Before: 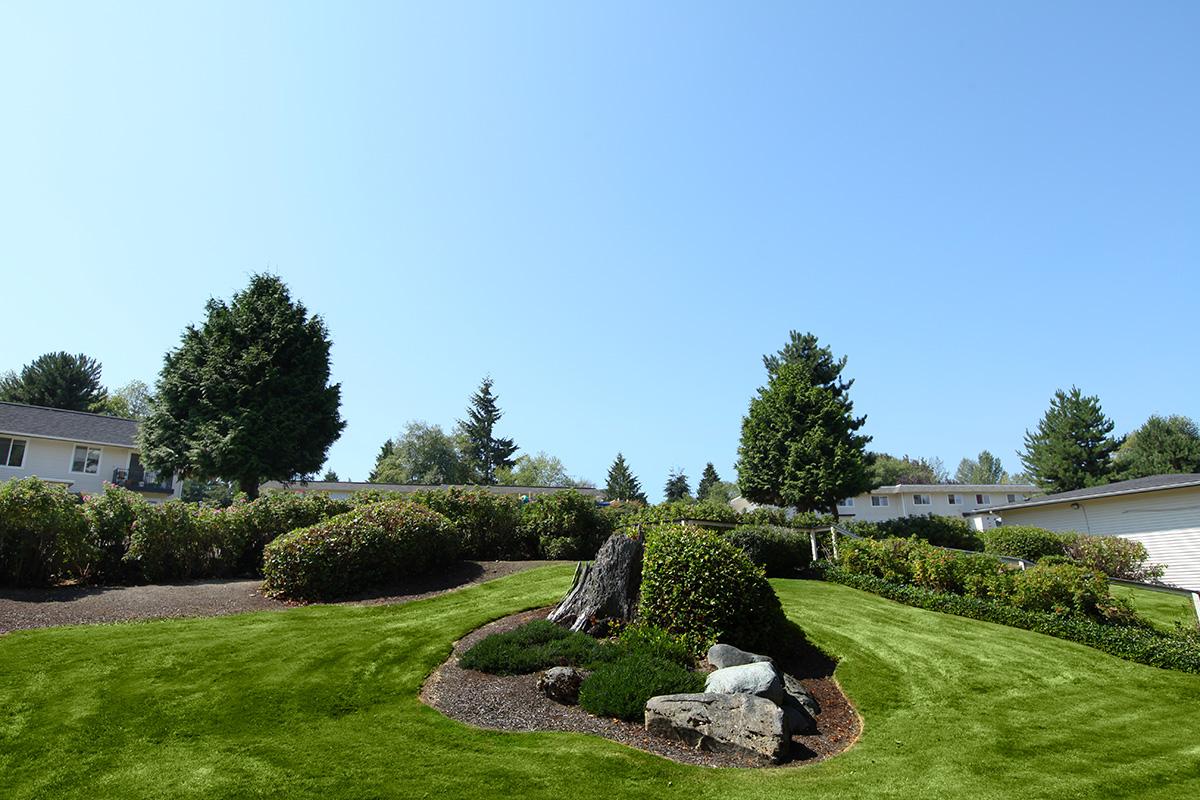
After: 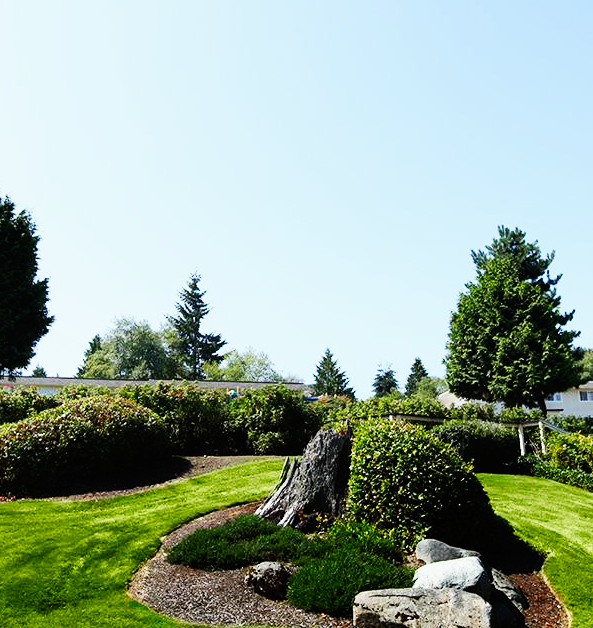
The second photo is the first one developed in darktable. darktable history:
exposure: exposure -0.582 EV, compensate highlight preservation false
base curve: curves: ch0 [(0, 0) (0.007, 0.004) (0.027, 0.03) (0.046, 0.07) (0.207, 0.54) (0.442, 0.872) (0.673, 0.972) (1, 1)], preserve colors none
crop and rotate: angle 0.02°, left 24.353%, top 13.219%, right 26.156%, bottom 8.224%
